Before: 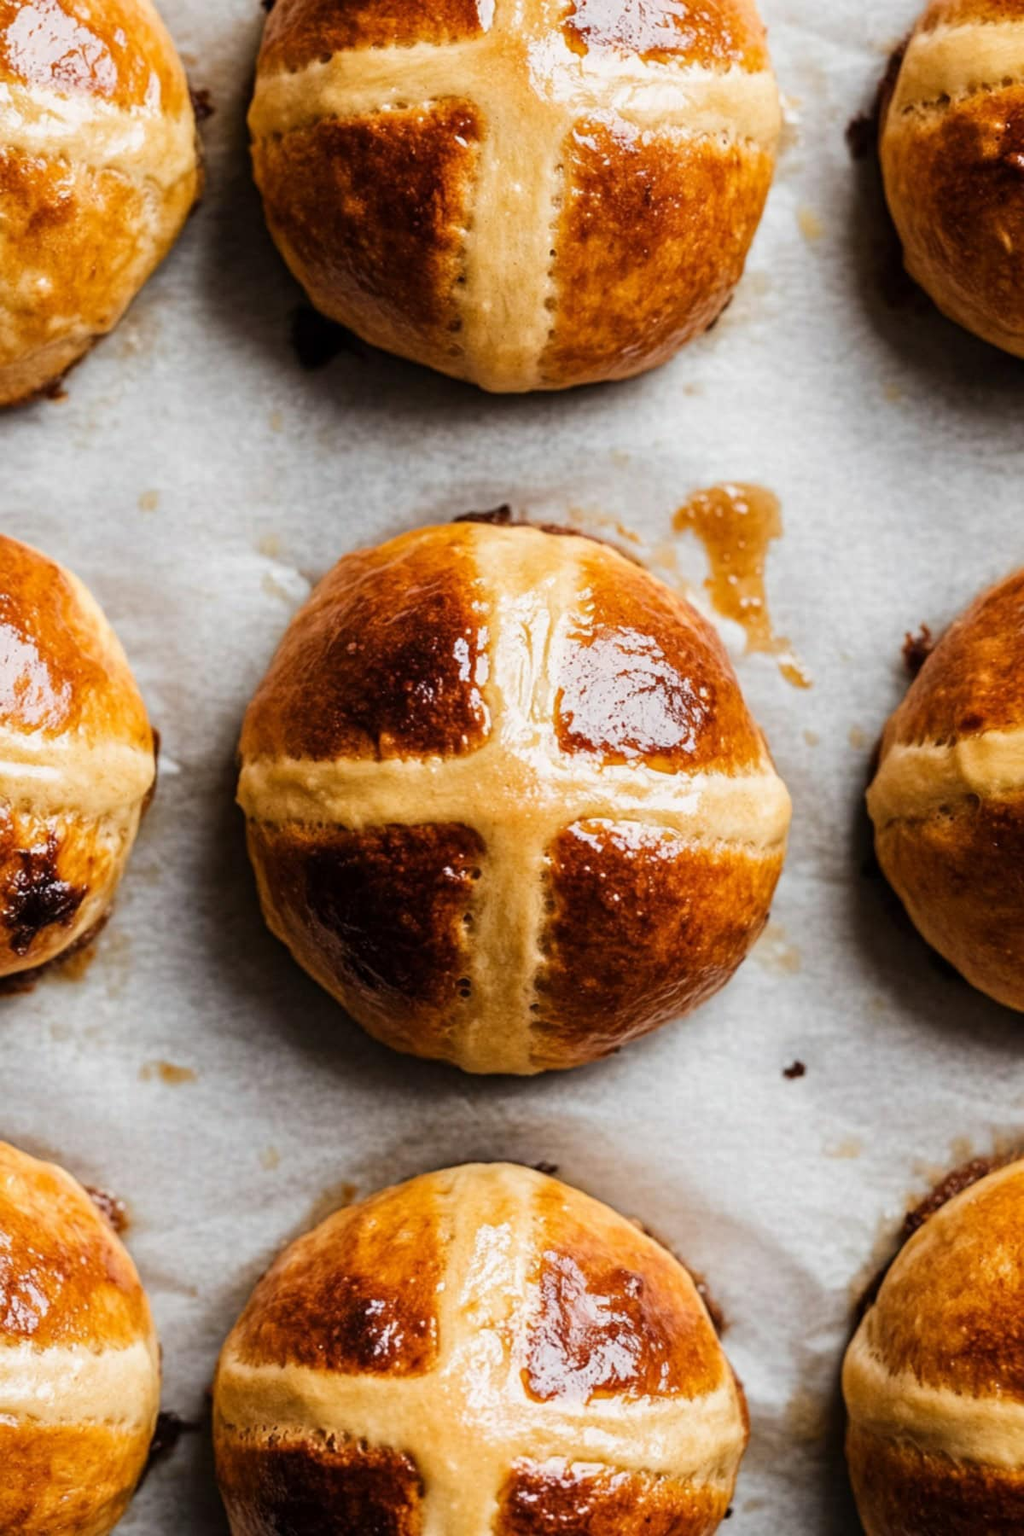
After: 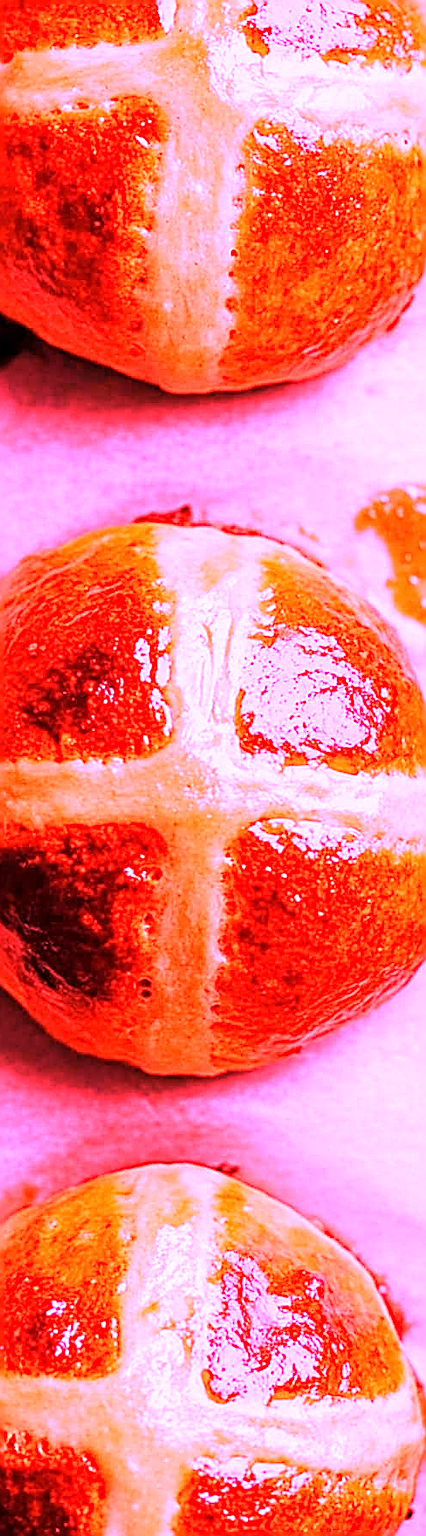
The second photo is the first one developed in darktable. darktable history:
white balance: red 4.26, blue 1.802
sharpen: on, module defaults
crop: left 31.229%, right 27.105%
